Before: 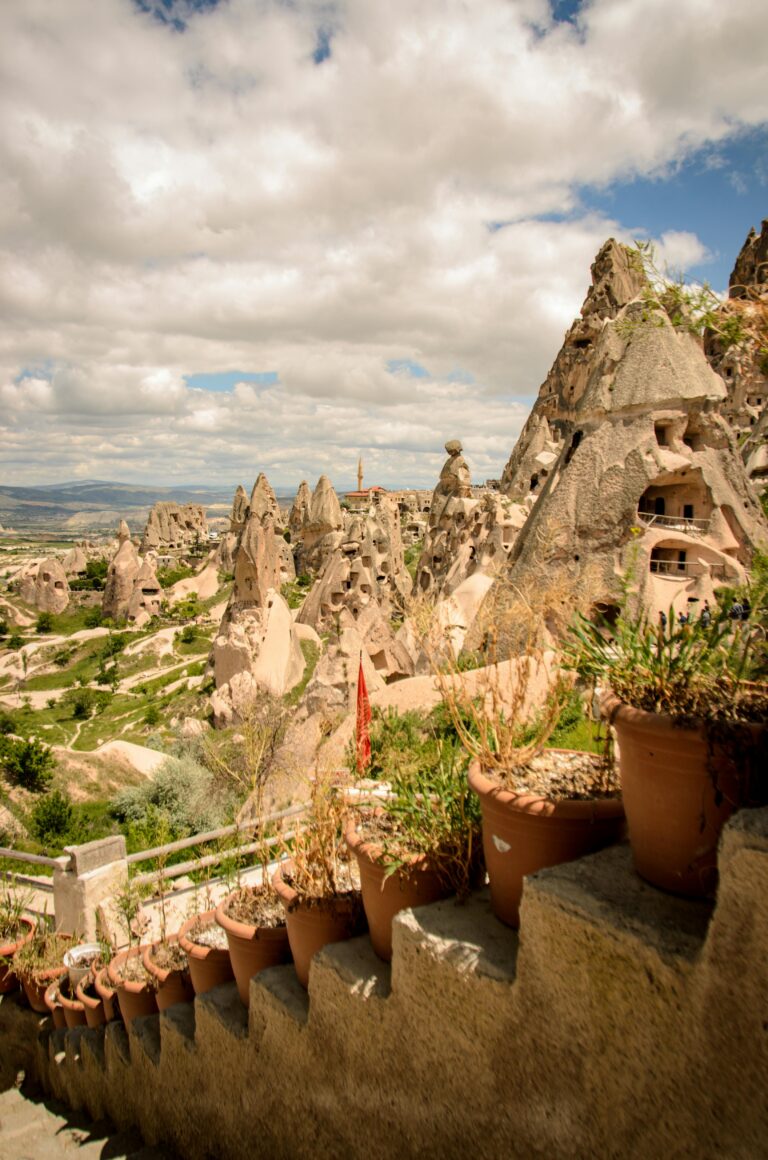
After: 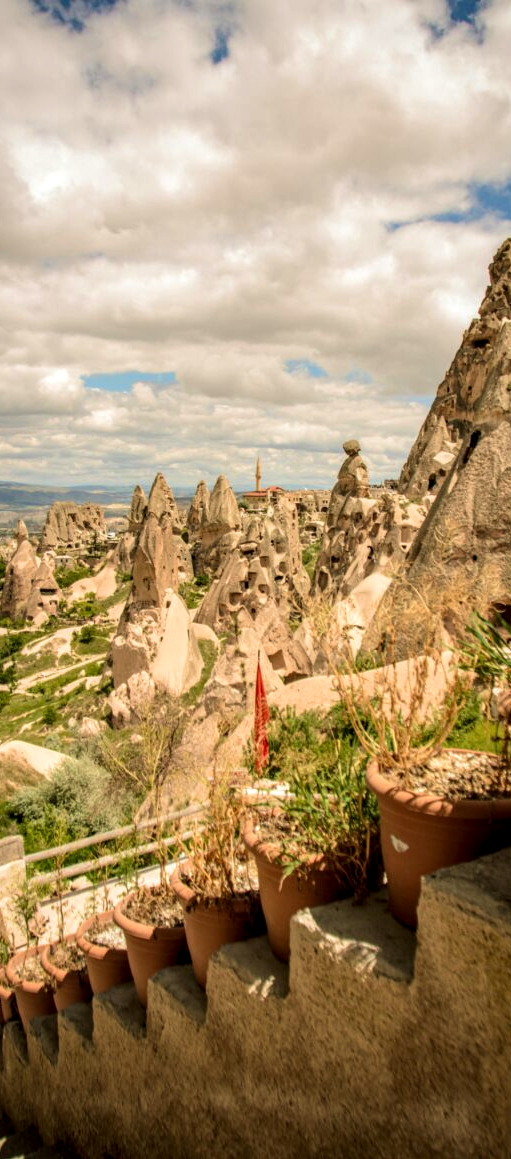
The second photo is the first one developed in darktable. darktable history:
crop and rotate: left 13.409%, right 19.924%
velvia: on, module defaults
local contrast: on, module defaults
